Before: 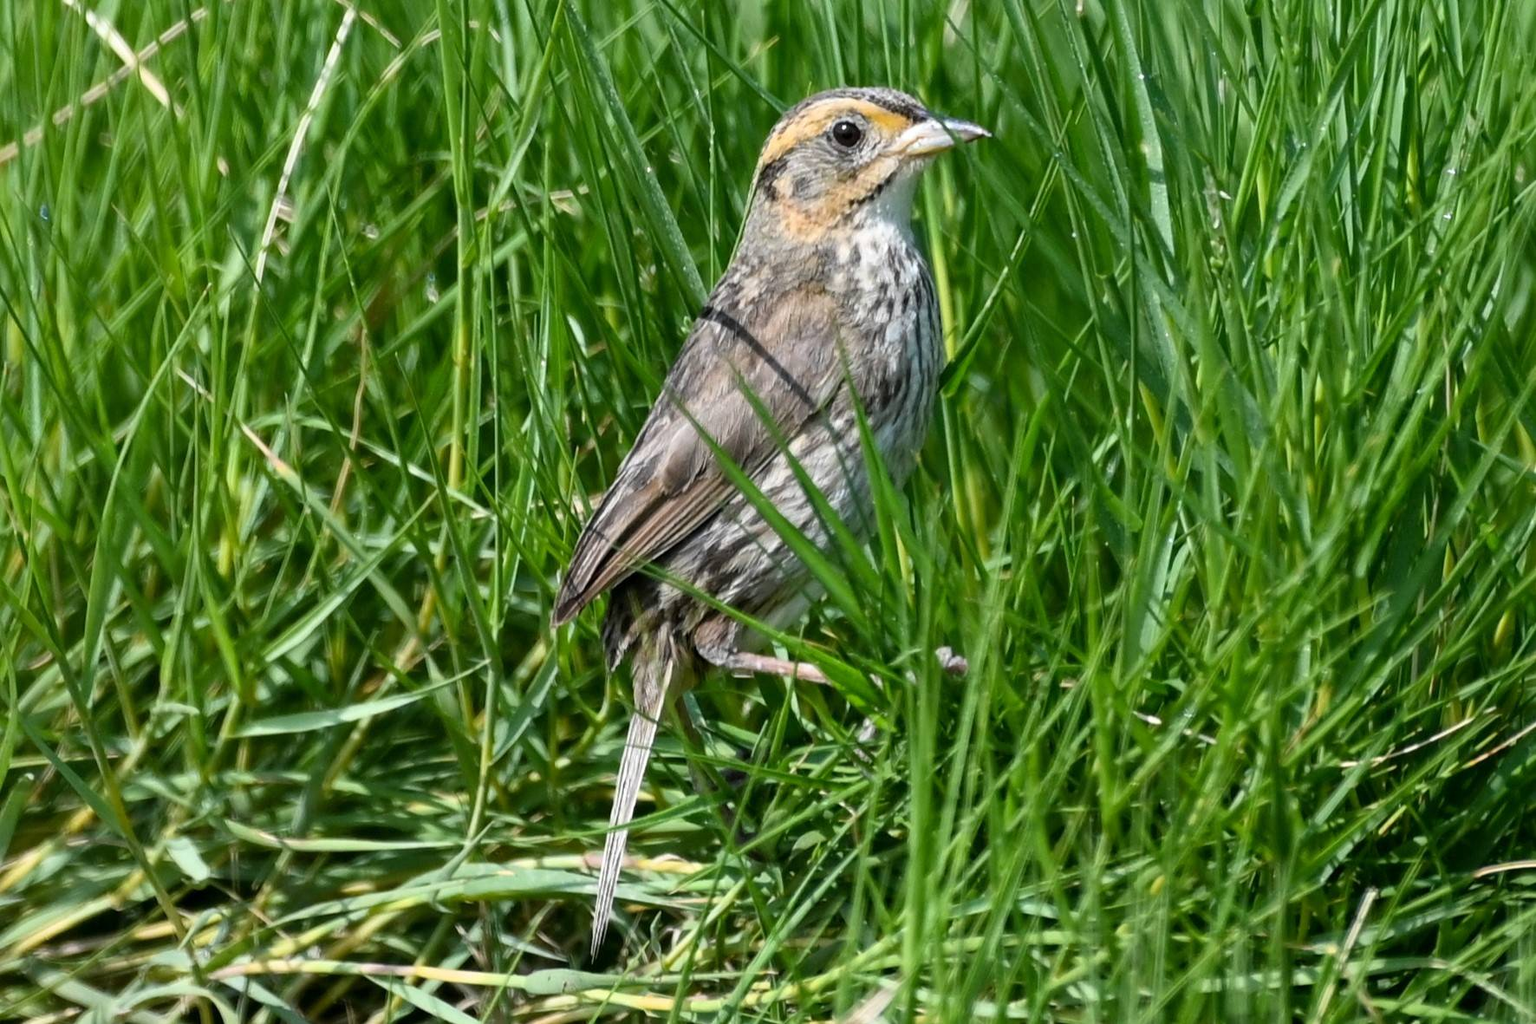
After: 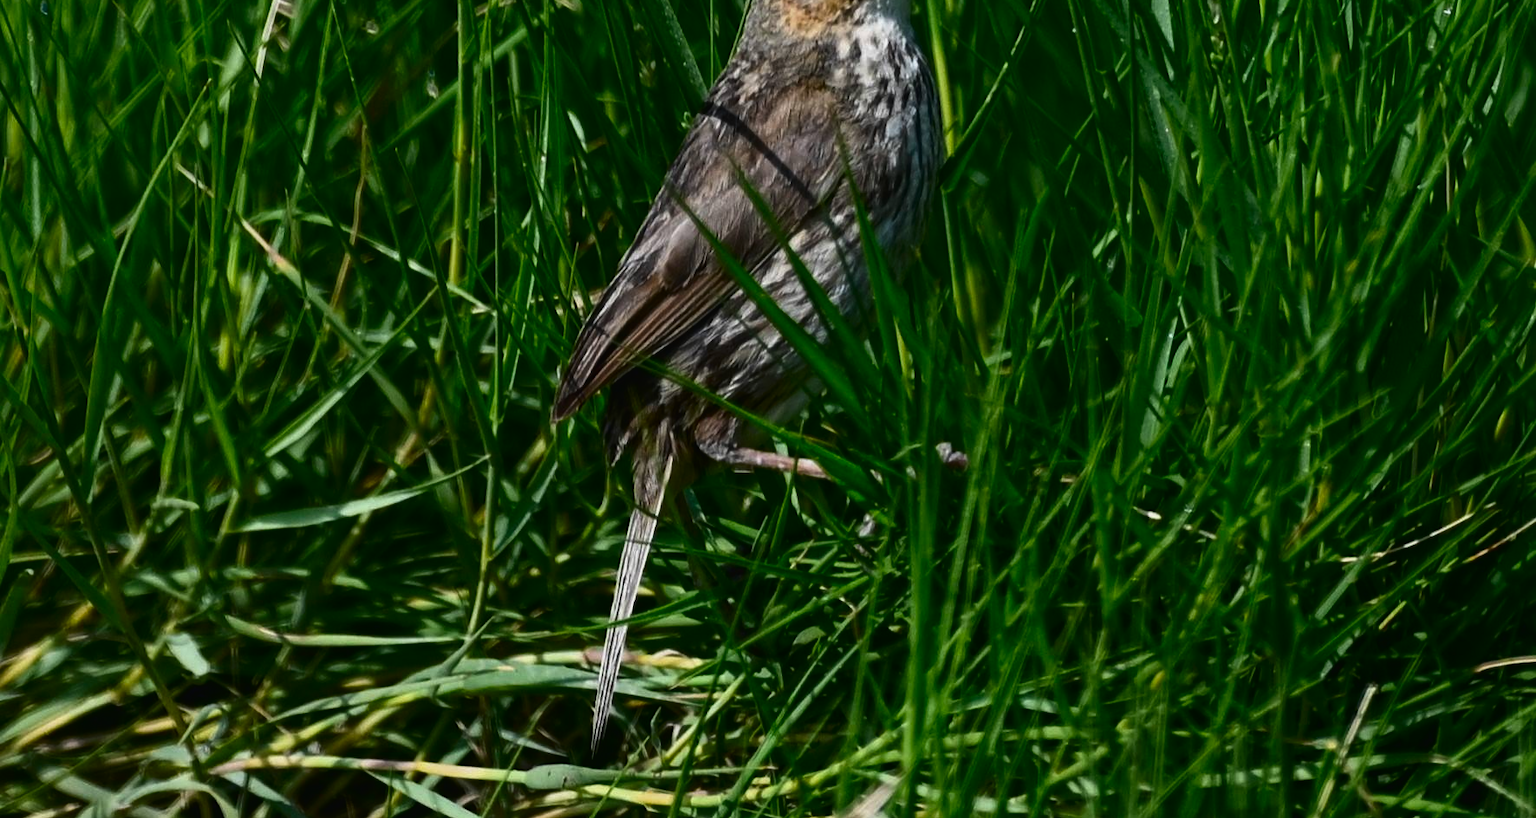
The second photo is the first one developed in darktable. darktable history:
contrast brightness saturation: contrast 0.09, brightness -0.59, saturation 0.17
exposure: black level correction -0.025, exposure -0.117 EV, compensate highlight preservation false
crop and rotate: top 19.998%
